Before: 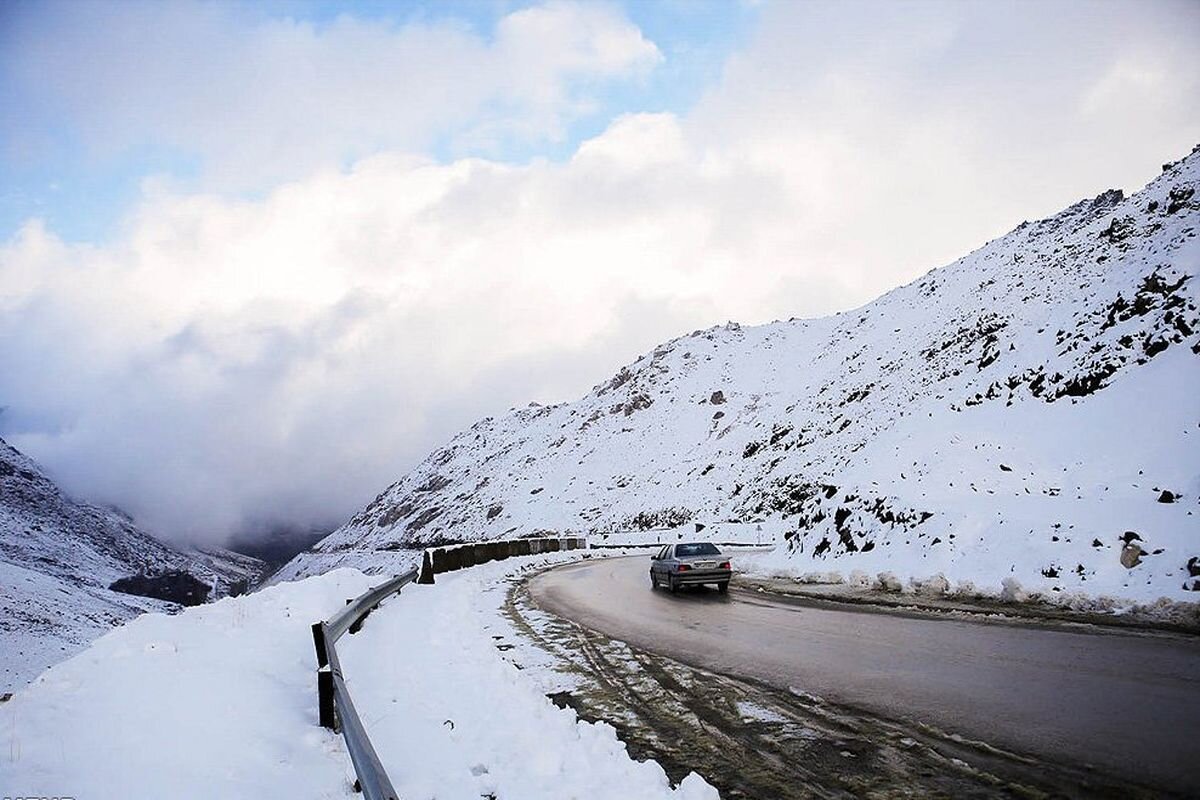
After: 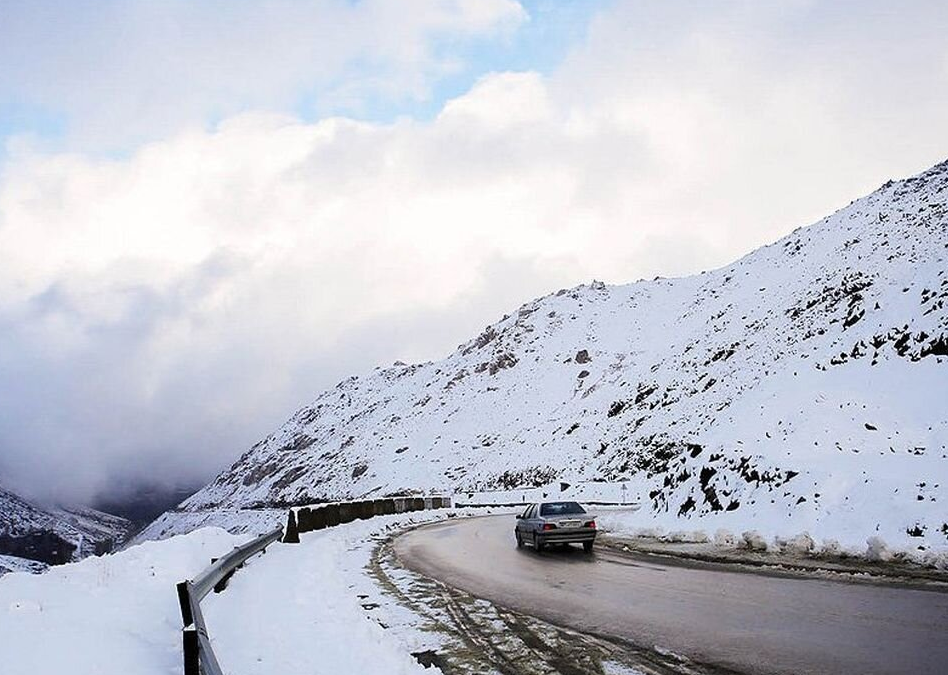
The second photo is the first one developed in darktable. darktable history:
crop: left 11.331%, top 5.225%, right 9.589%, bottom 10.341%
